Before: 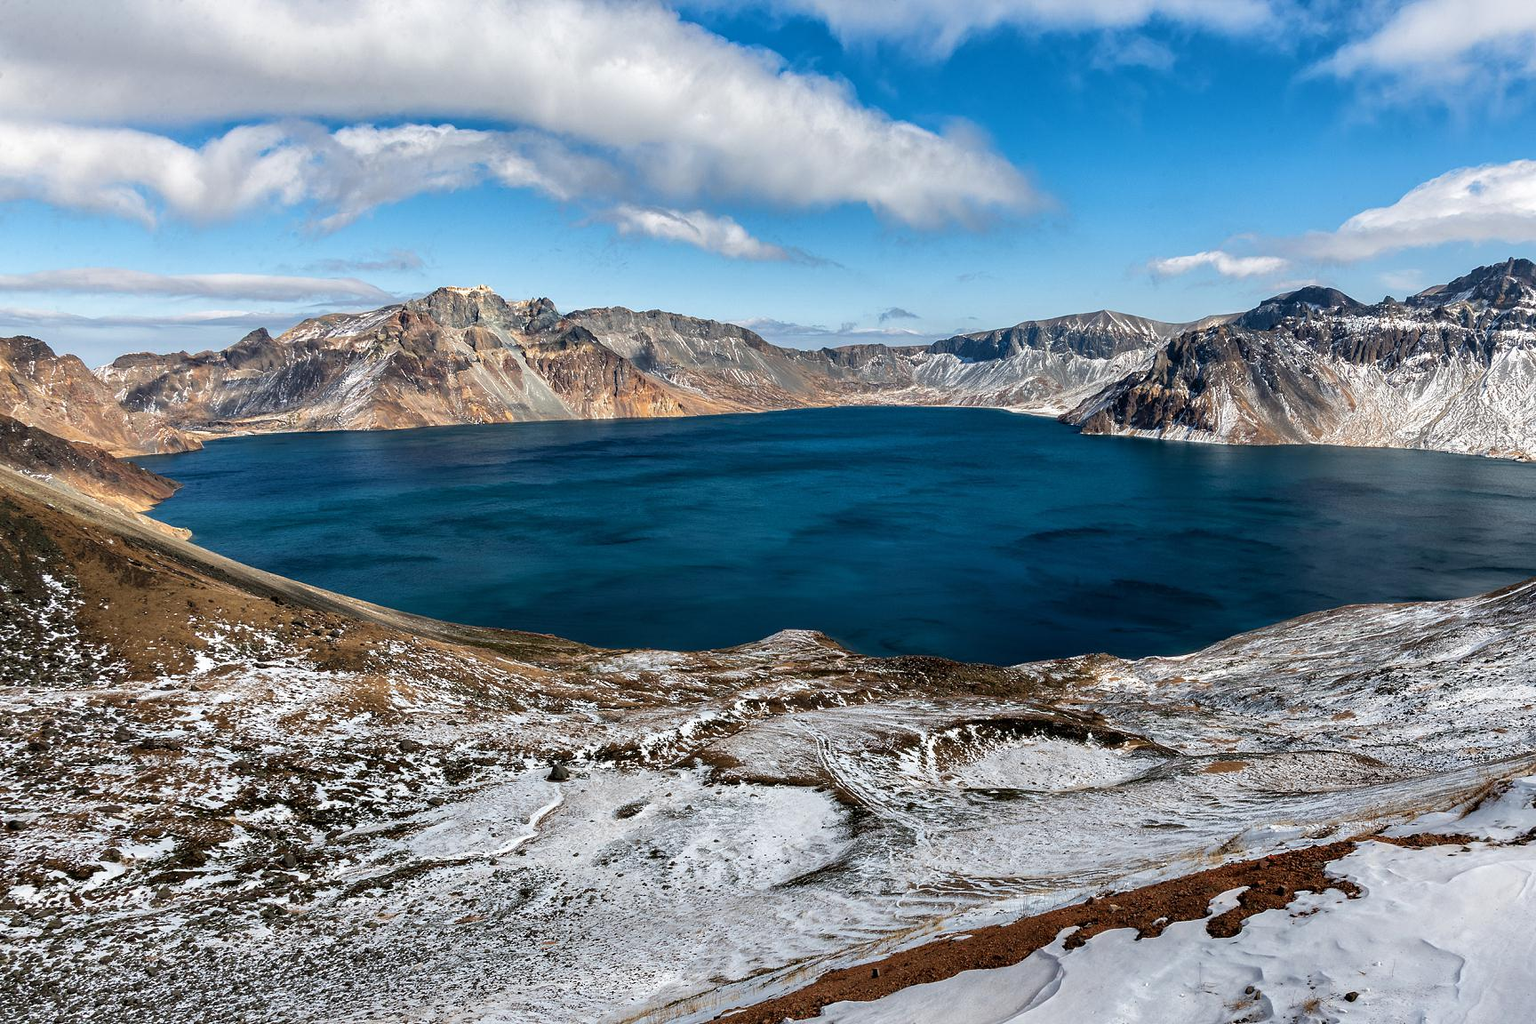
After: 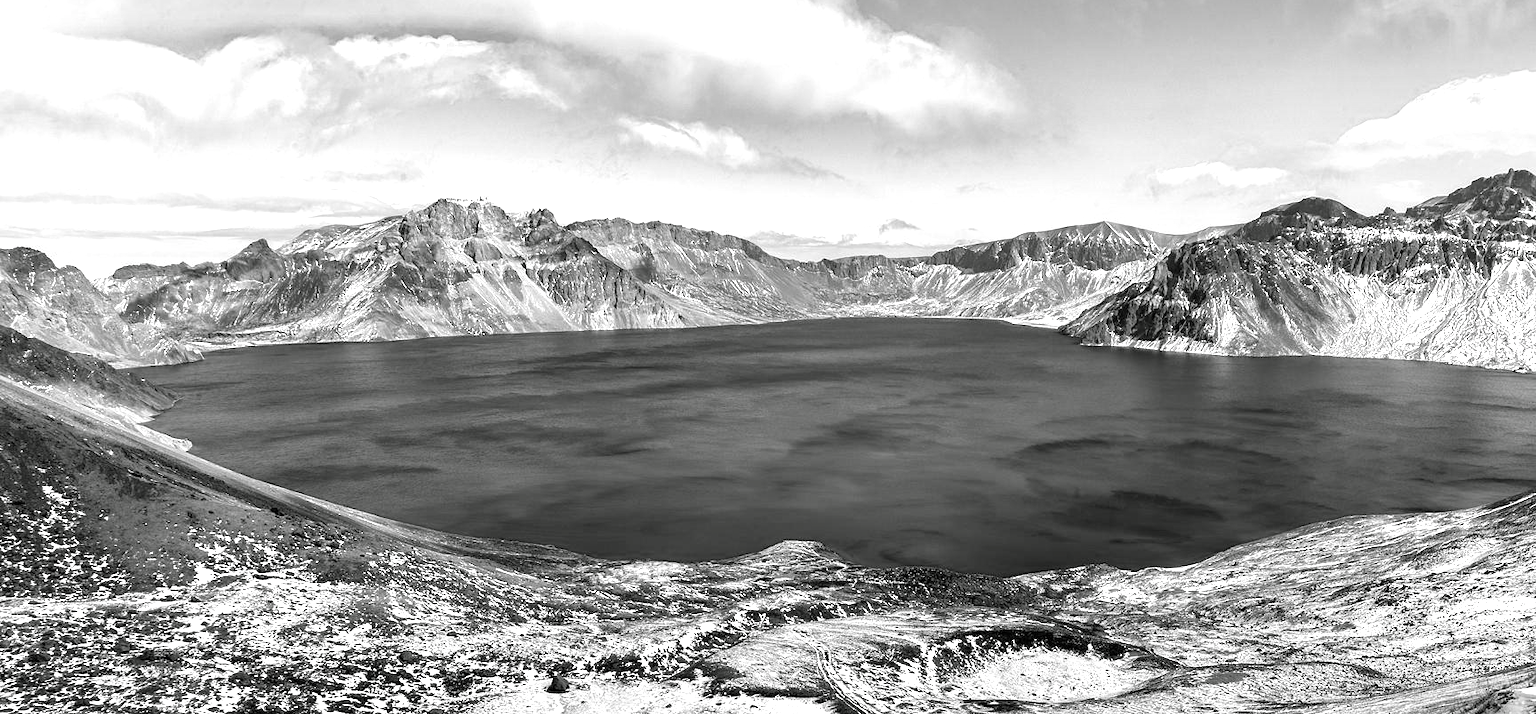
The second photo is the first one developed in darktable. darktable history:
exposure: exposure 0.557 EV, compensate highlight preservation false
crop and rotate: top 8.709%, bottom 21.468%
shadows and highlights: radius 112.6, shadows 51.13, white point adjustment 8.99, highlights -5.64, soften with gaussian
color balance rgb: shadows lift › chroma 0.849%, shadows lift › hue 116.04°, perceptual saturation grading › global saturation 25.914%, global vibrance 11.073%
color calibration: output gray [0.267, 0.423, 0.261, 0], illuminant as shot in camera, x 0.358, y 0.373, temperature 4628.91 K
